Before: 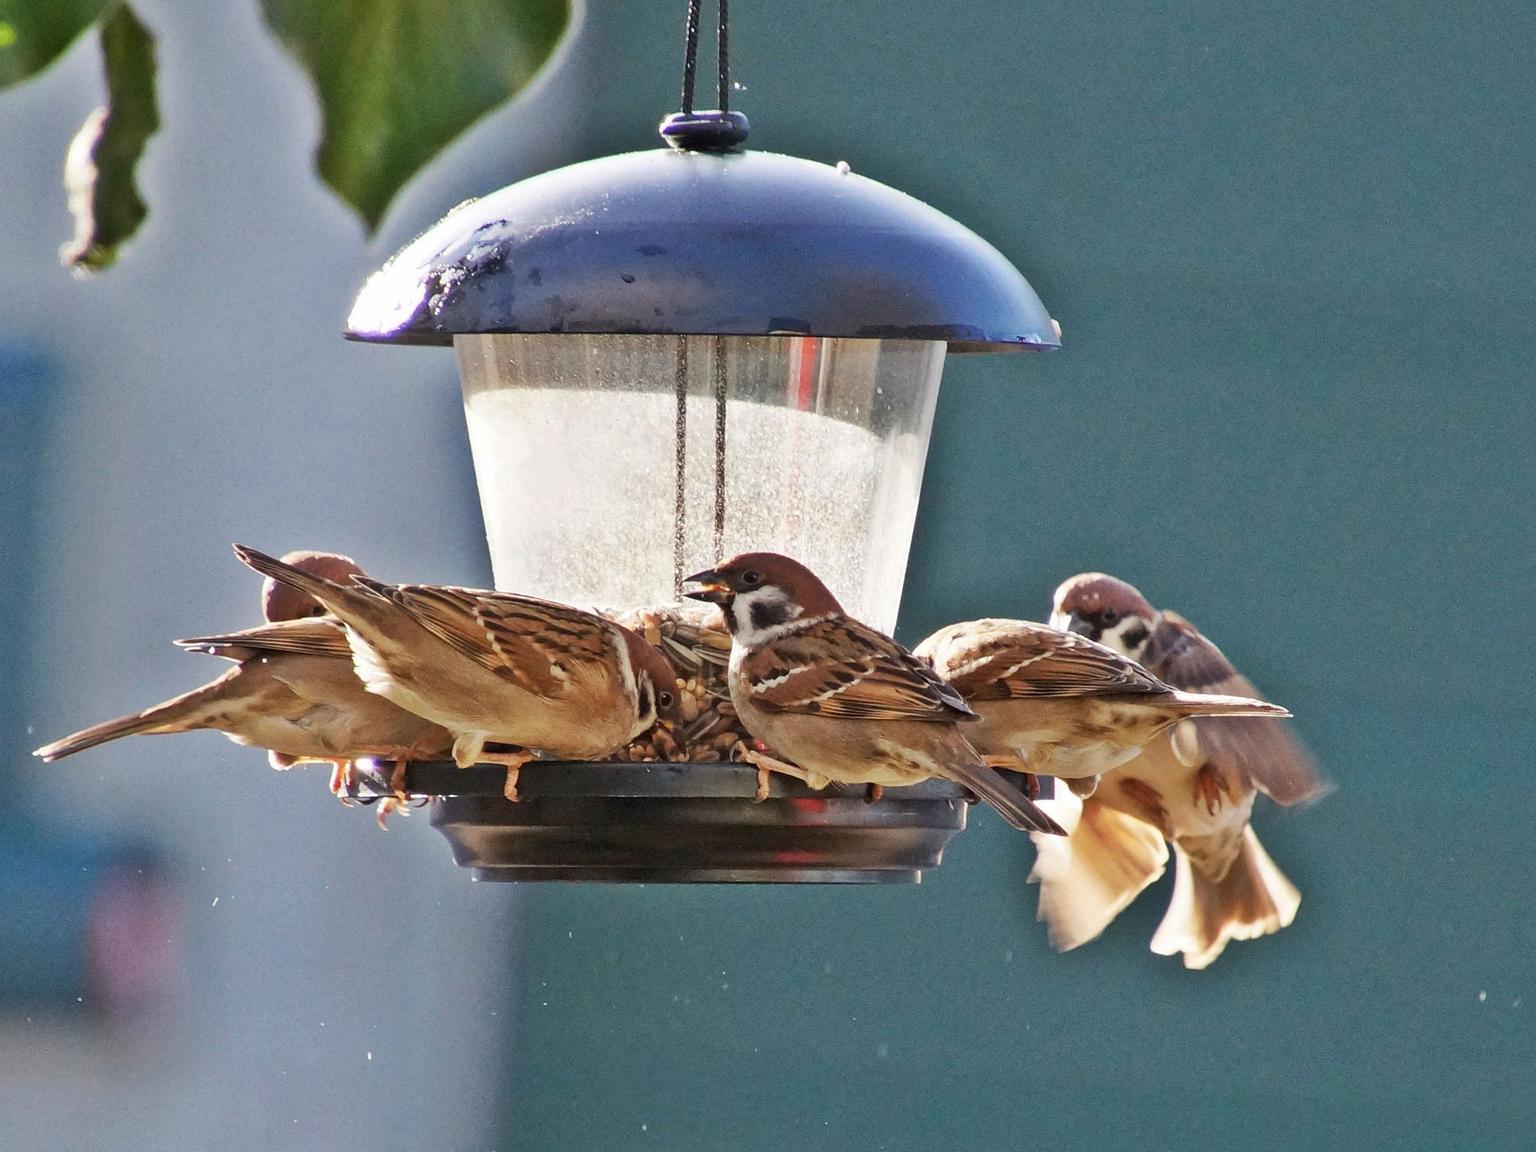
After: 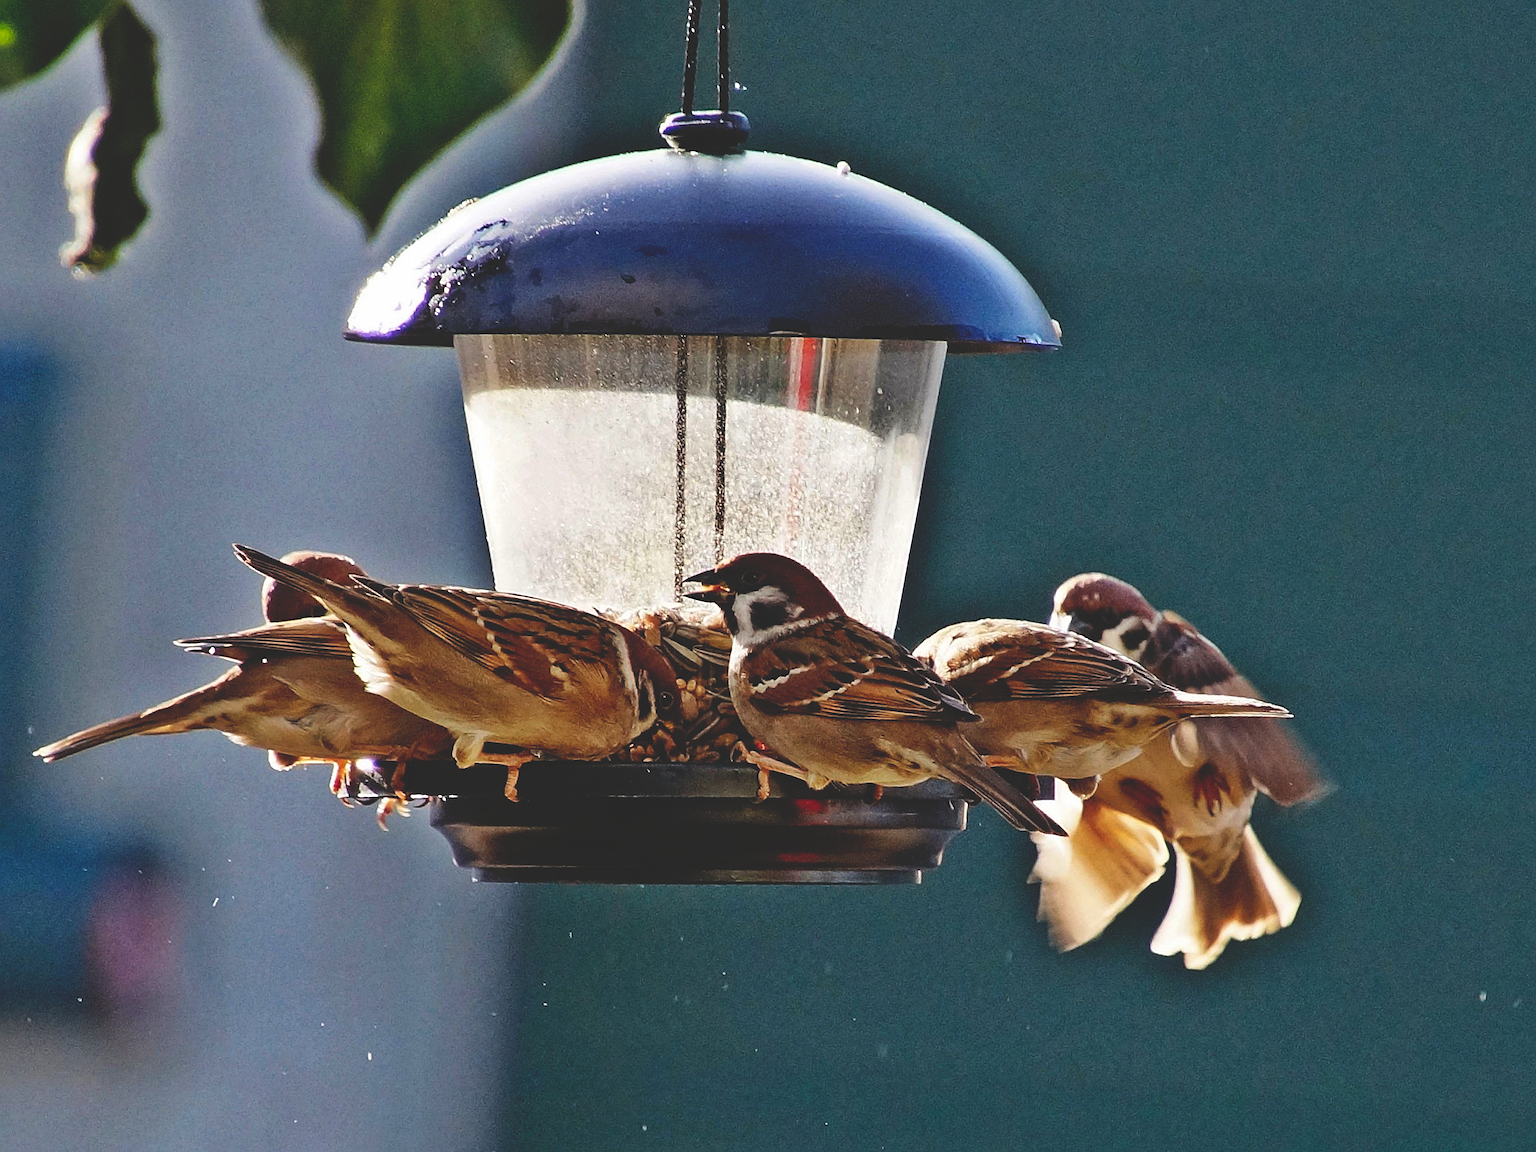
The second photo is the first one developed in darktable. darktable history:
sharpen: on, module defaults
base curve: curves: ch0 [(0, 0.02) (0.083, 0.036) (1, 1)], preserve colors none
